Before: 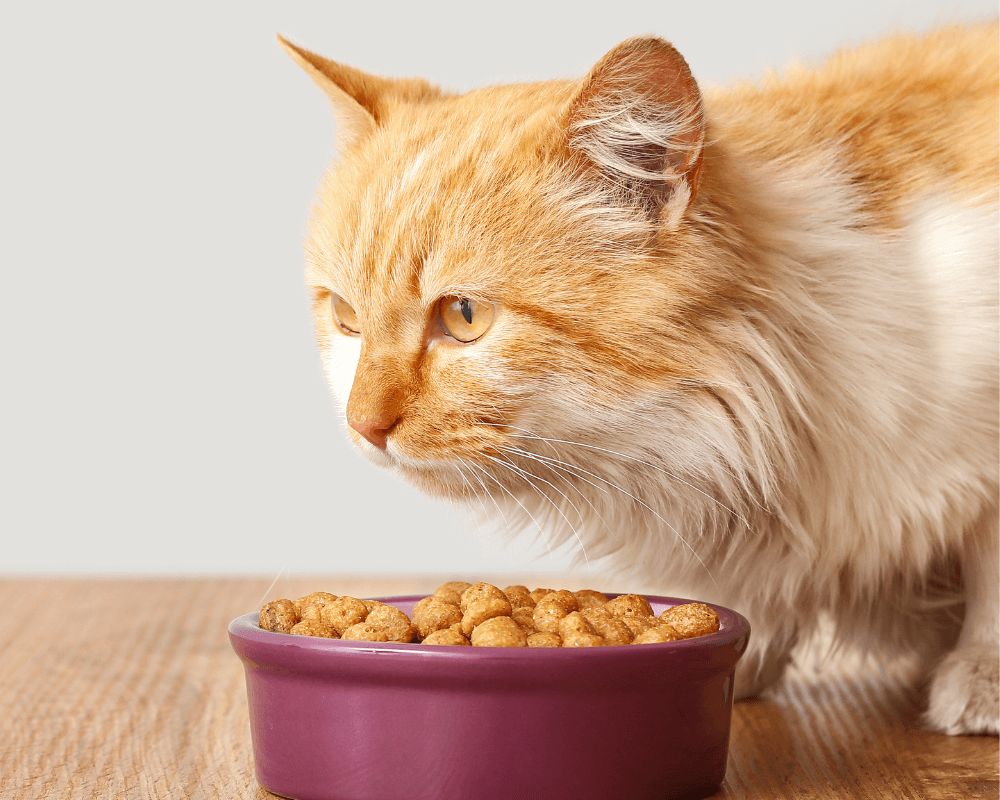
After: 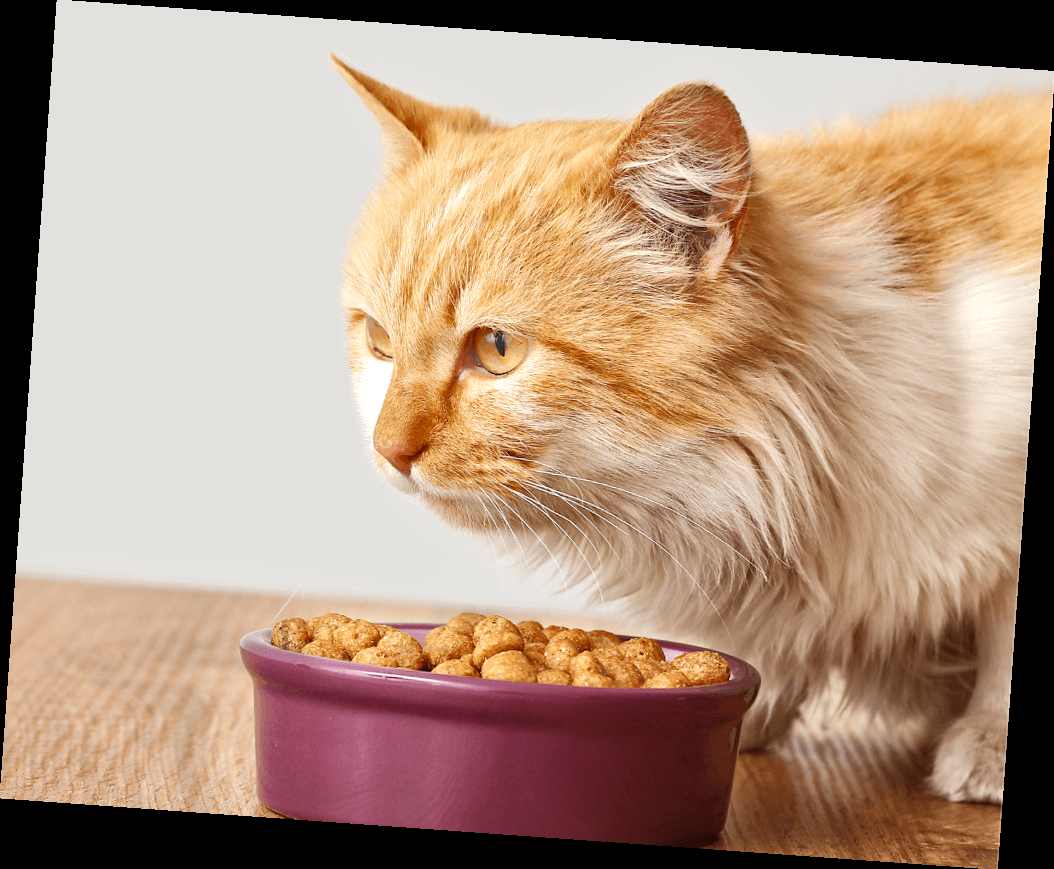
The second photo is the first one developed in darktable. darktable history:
local contrast: mode bilateral grid, contrast 30, coarseness 25, midtone range 0.2
rotate and perspective: rotation 4.1°, automatic cropping off
